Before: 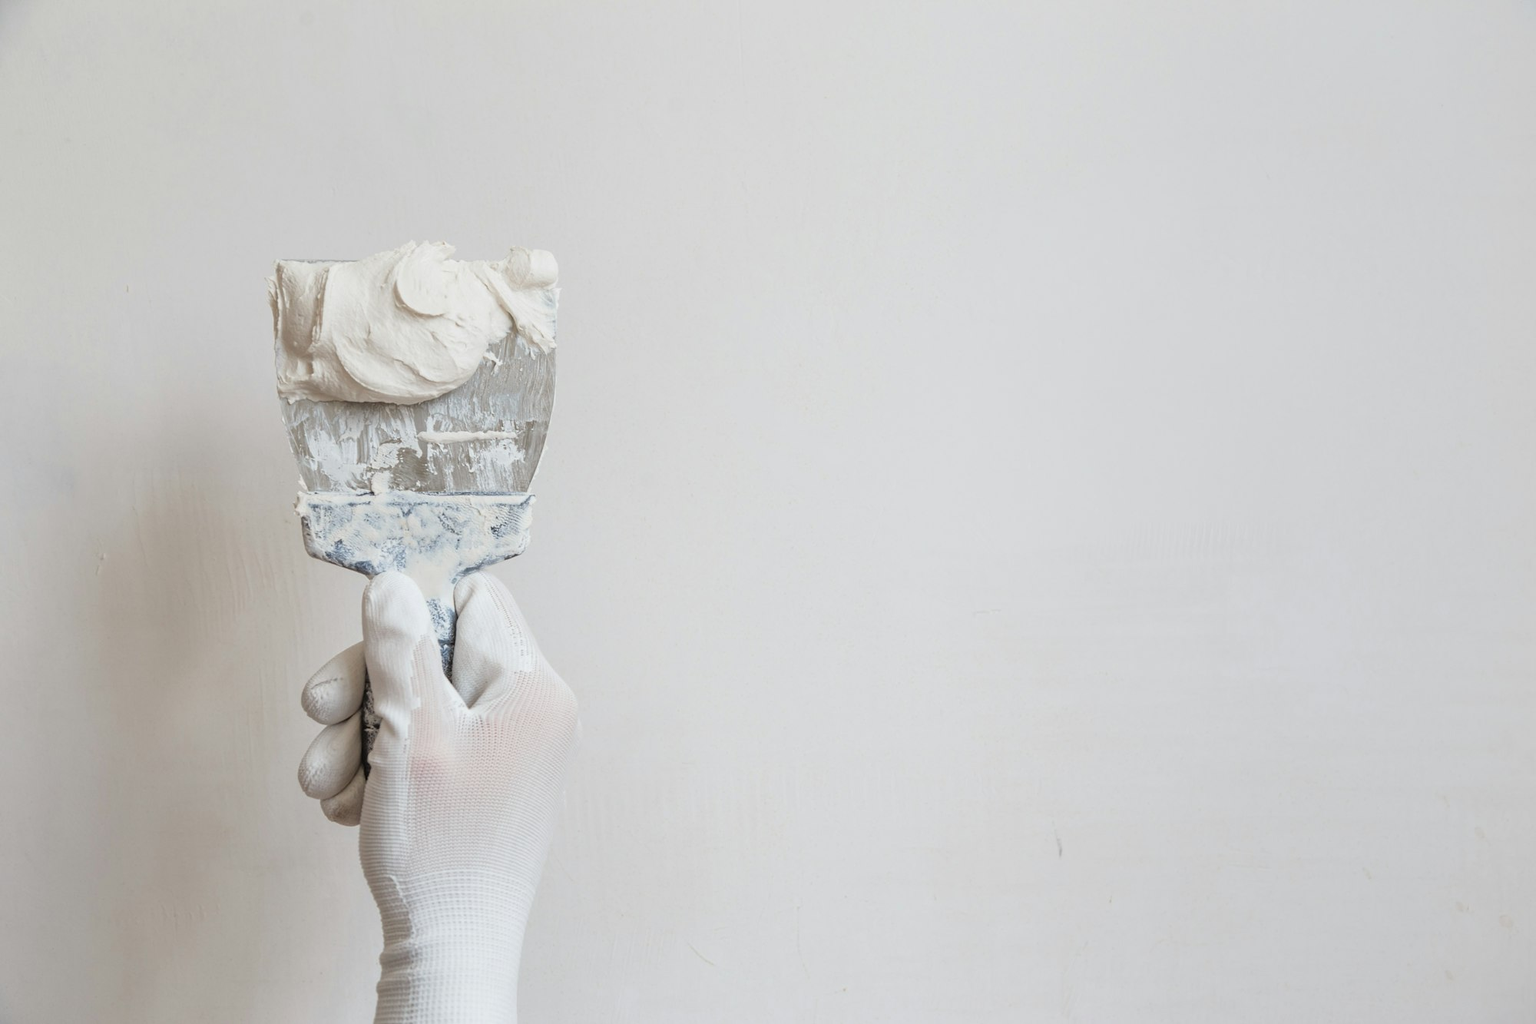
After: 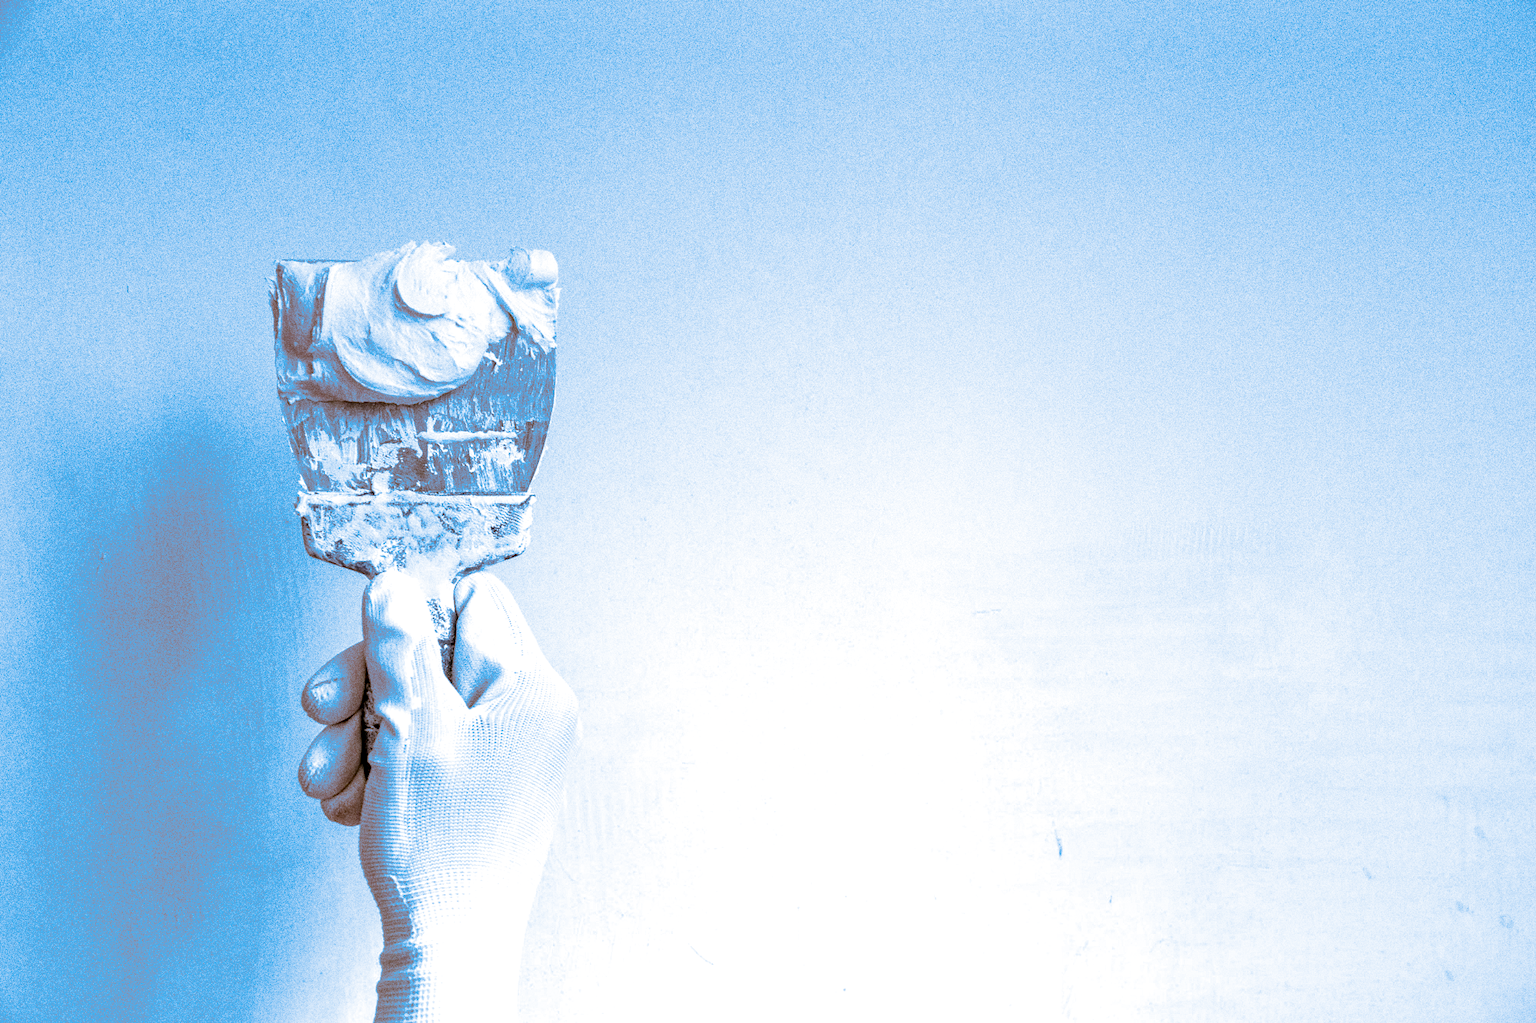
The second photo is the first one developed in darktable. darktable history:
exposure: black level correction 0, exposure 0.7 EV, compensate exposure bias true, compensate highlight preservation false
haze removal: strength 0.29, distance 0.25, compatibility mode true, adaptive false
color correction: highlights a* 21.16, highlights b* 19.61
local contrast: detail 130%
grain: strength 49.07%
split-toning: shadows › hue 220°, shadows › saturation 0.64, highlights › hue 220°, highlights › saturation 0.64, balance 0, compress 5.22%
graduated density: hue 238.83°, saturation 50%
tone equalizer: on, module defaults
